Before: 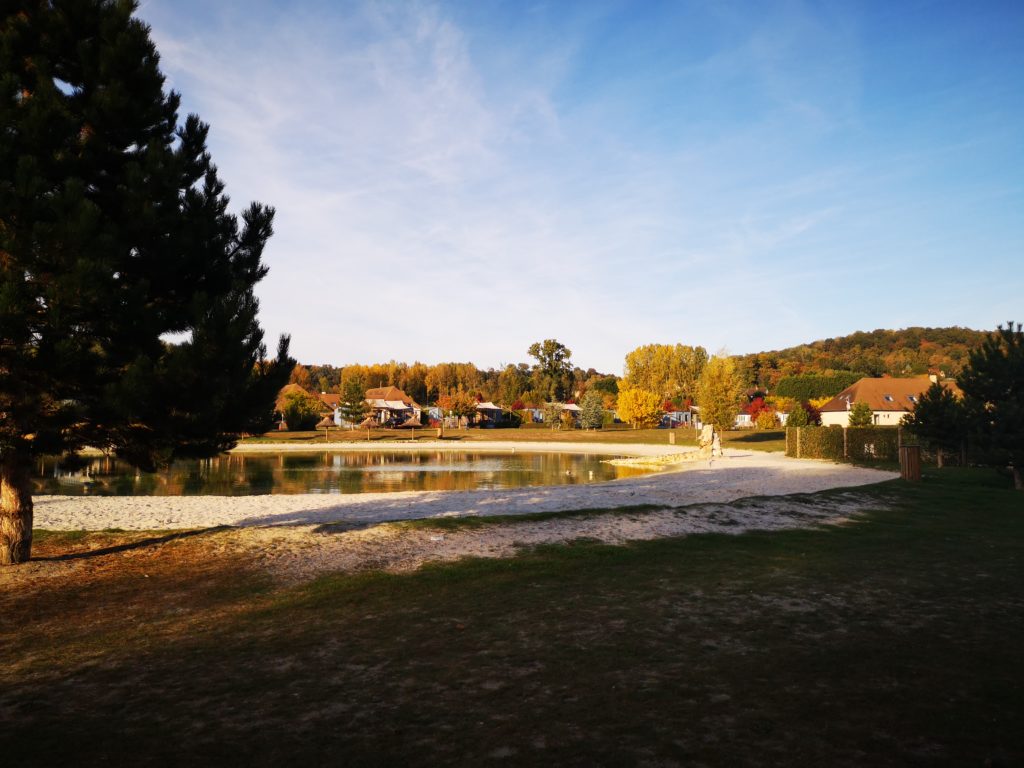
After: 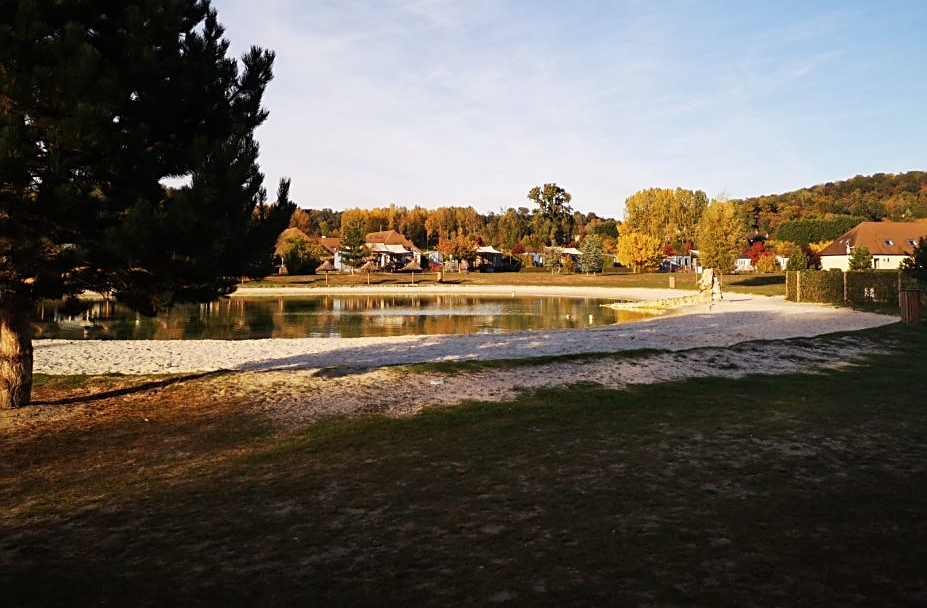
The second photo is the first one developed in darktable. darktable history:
sharpen: on, module defaults
contrast brightness saturation: saturation -0.06
crop: top 20.427%, right 9.431%, bottom 0.329%
